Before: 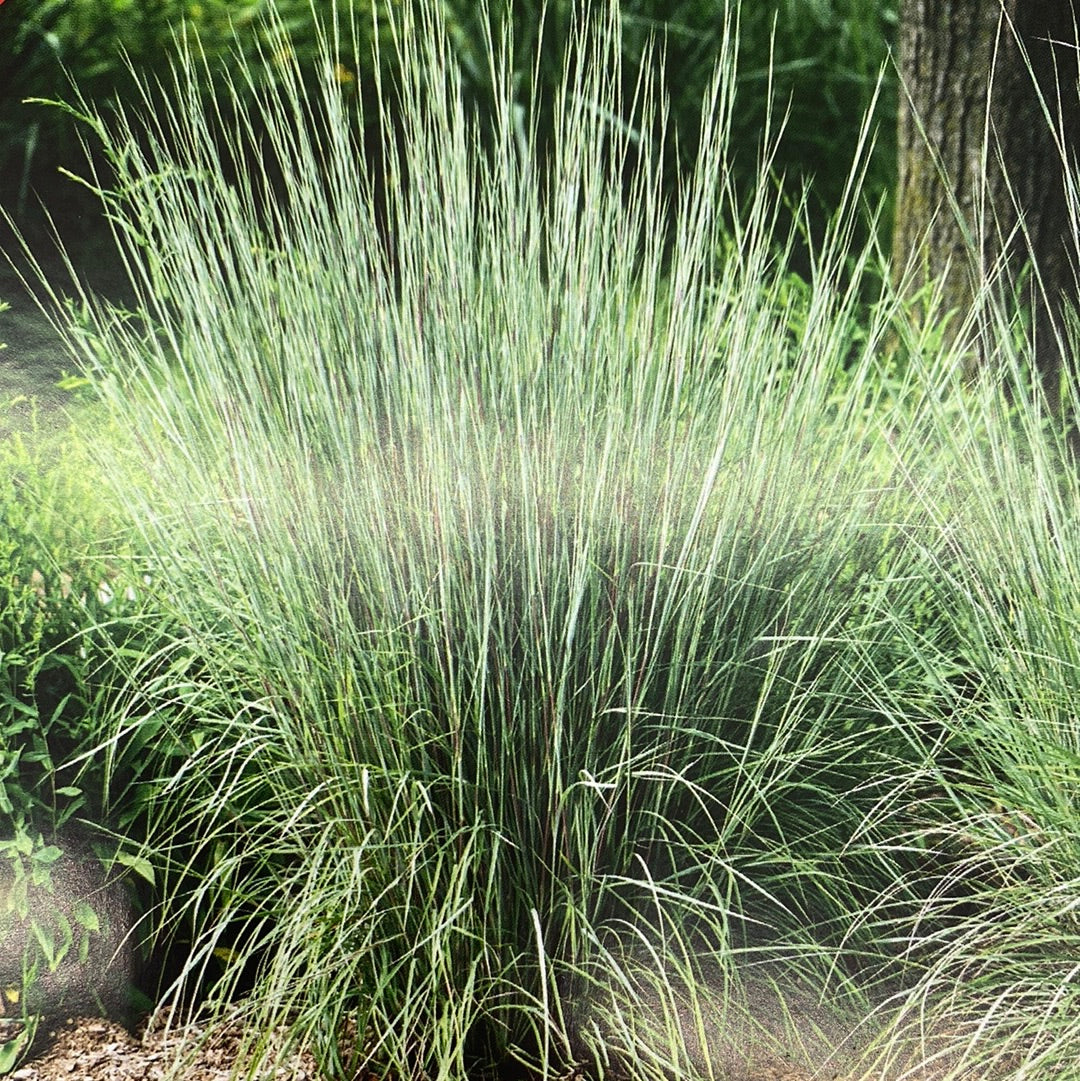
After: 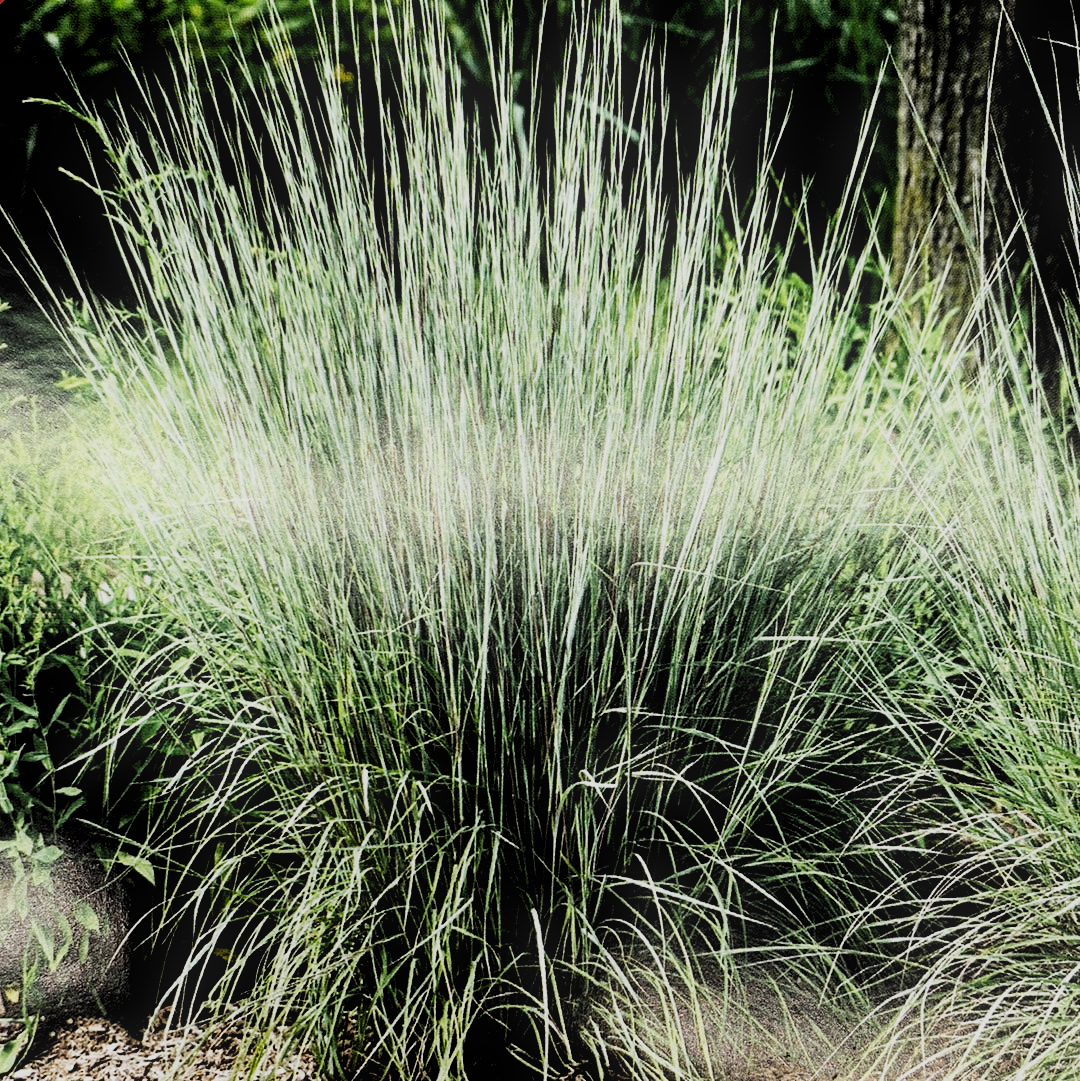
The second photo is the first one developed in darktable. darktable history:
levels: levels [0.116, 0.574, 1]
sigmoid: contrast 1.8, skew -0.2, preserve hue 0%, red attenuation 0.1, red rotation 0.035, green attenuation 0.1, green rotation -0.017, blue attenuation 0.15, blue rotation -0.052, base primaries Rec2020
bloom: size 5%, threshold 95%, strength 15%
tone equalizer: on, module defaults
